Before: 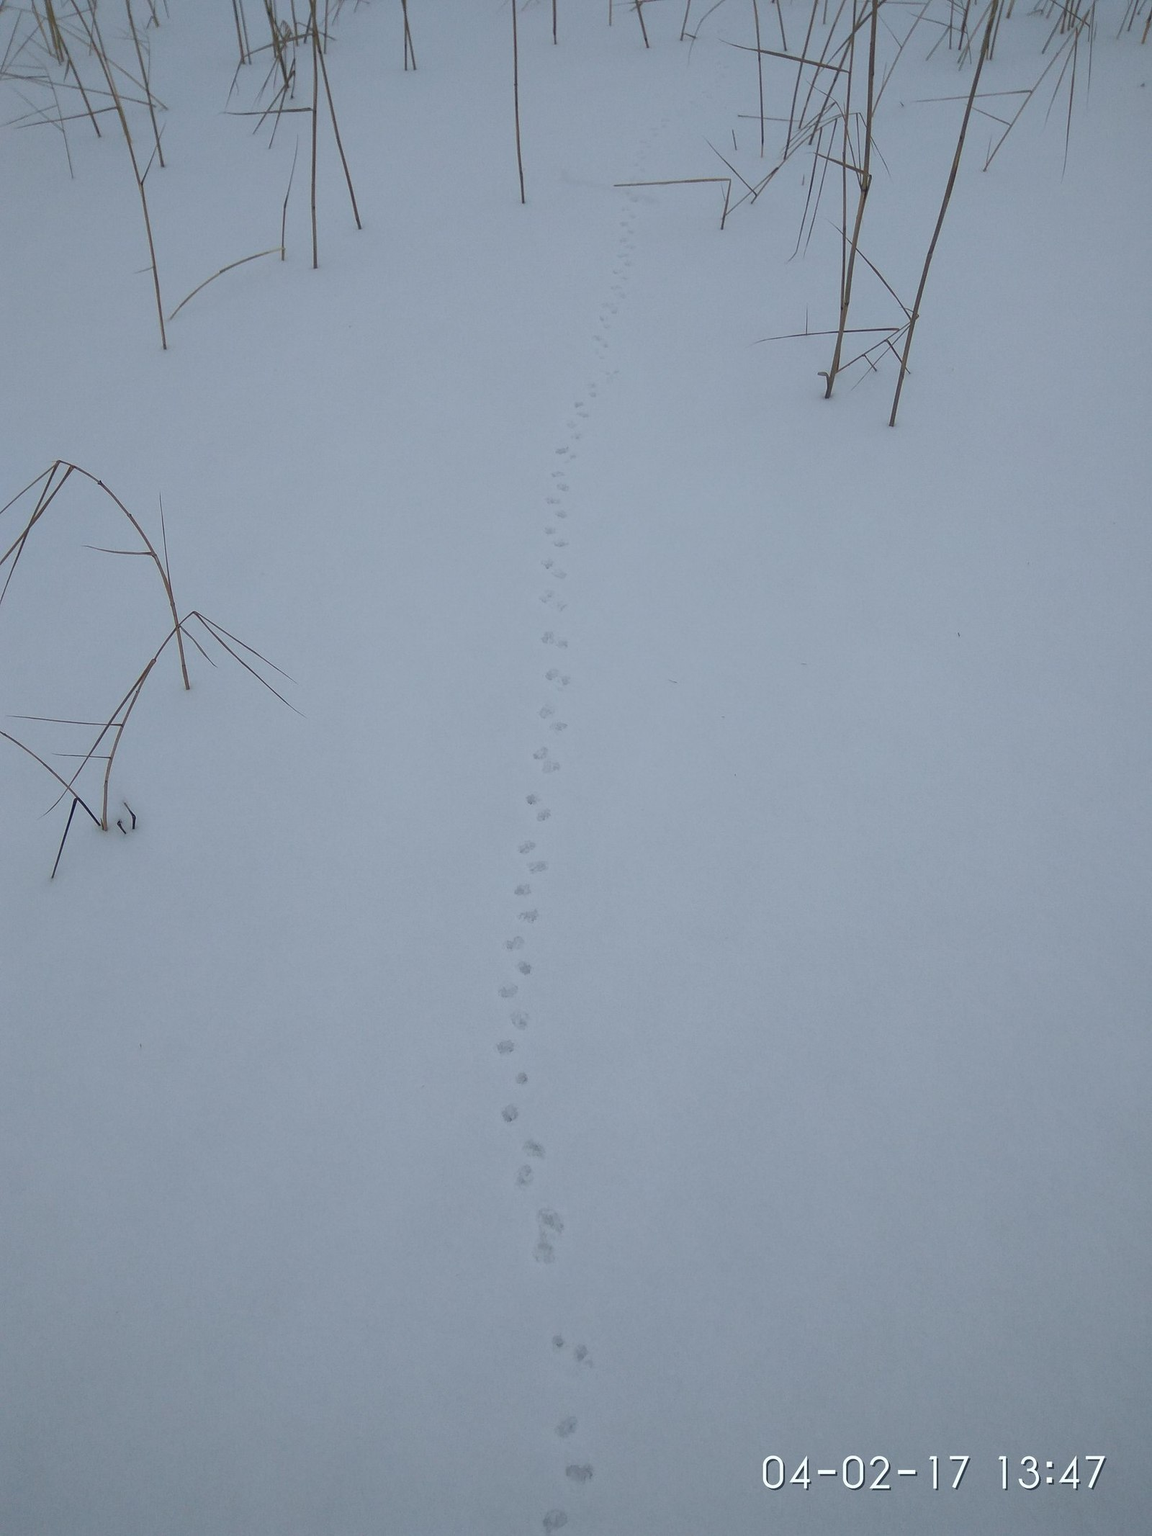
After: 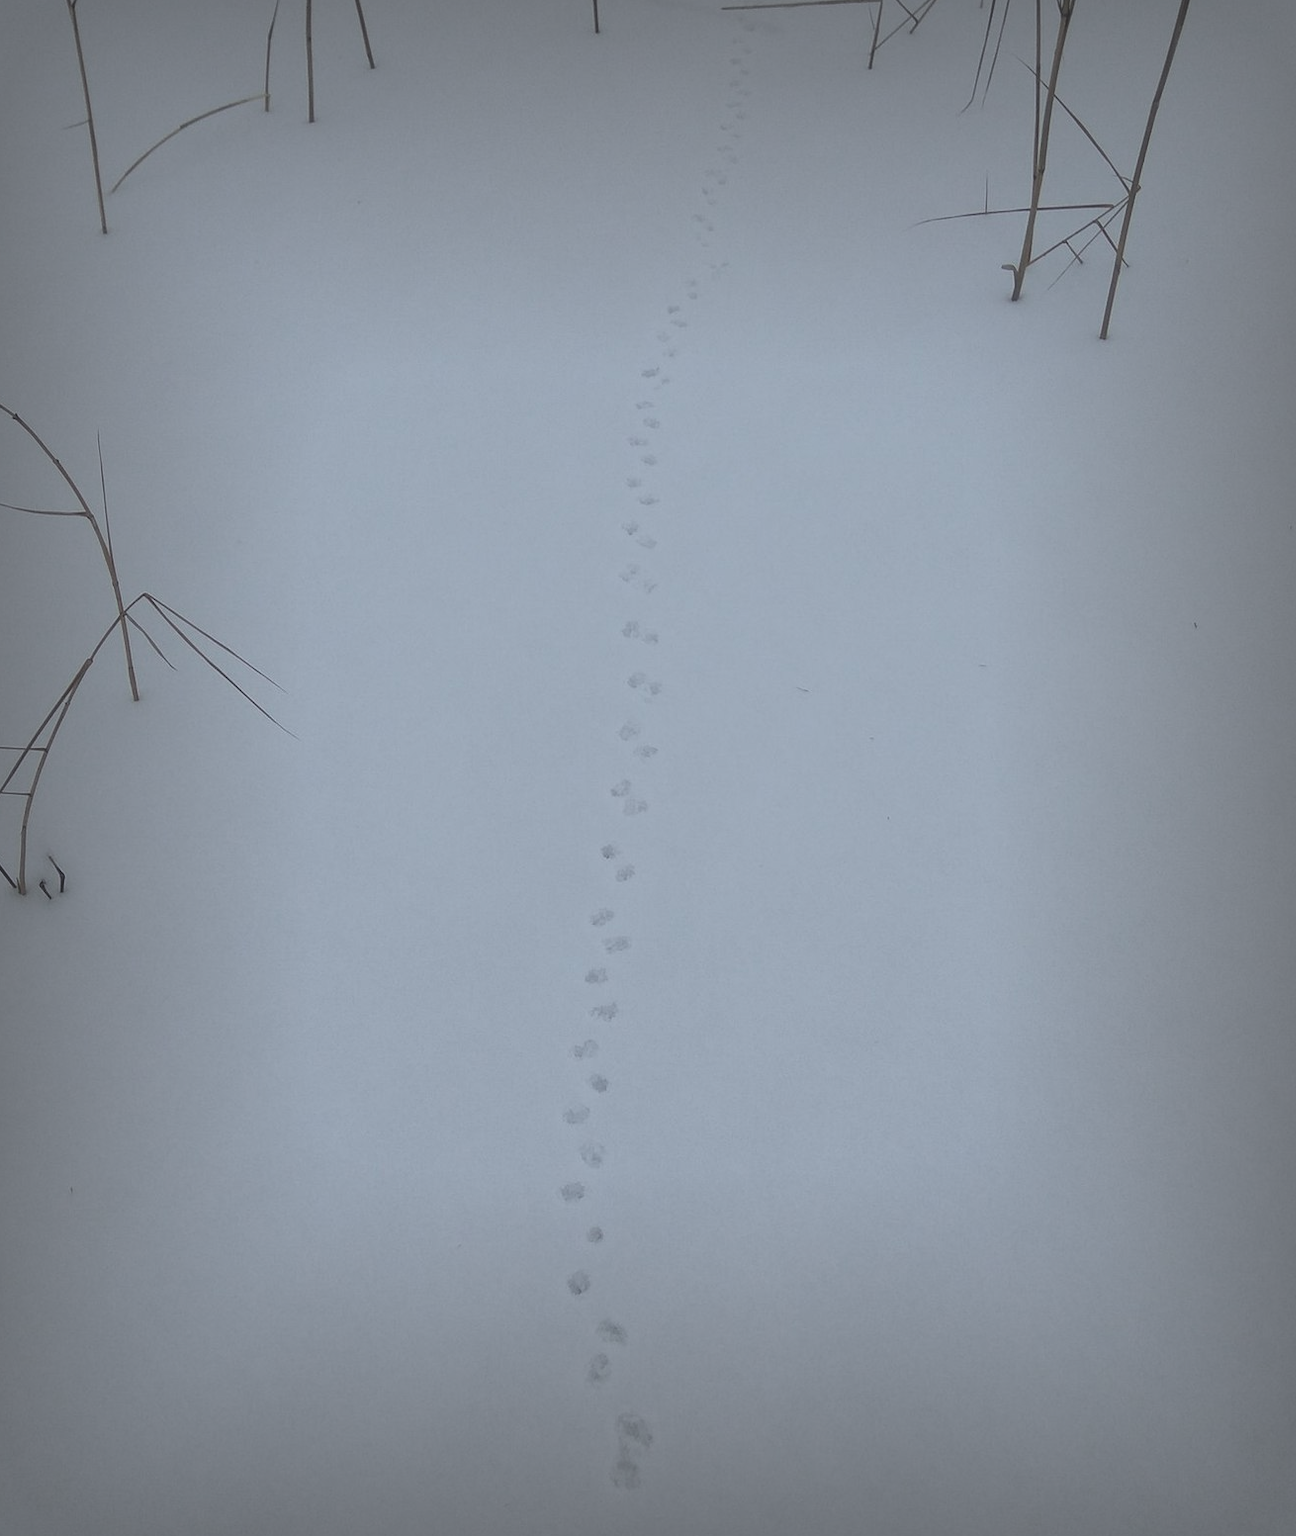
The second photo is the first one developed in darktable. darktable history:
vignetting: fall-off start 52.25%, automatic ratio true, width/height ratio 1.315, shape 0.219, unbound false
exposure: black level correction -0.031, compensate highlight preservation false
crop: left 7.734%, top 11.717%, right 10.288%, bottom 15.453%
